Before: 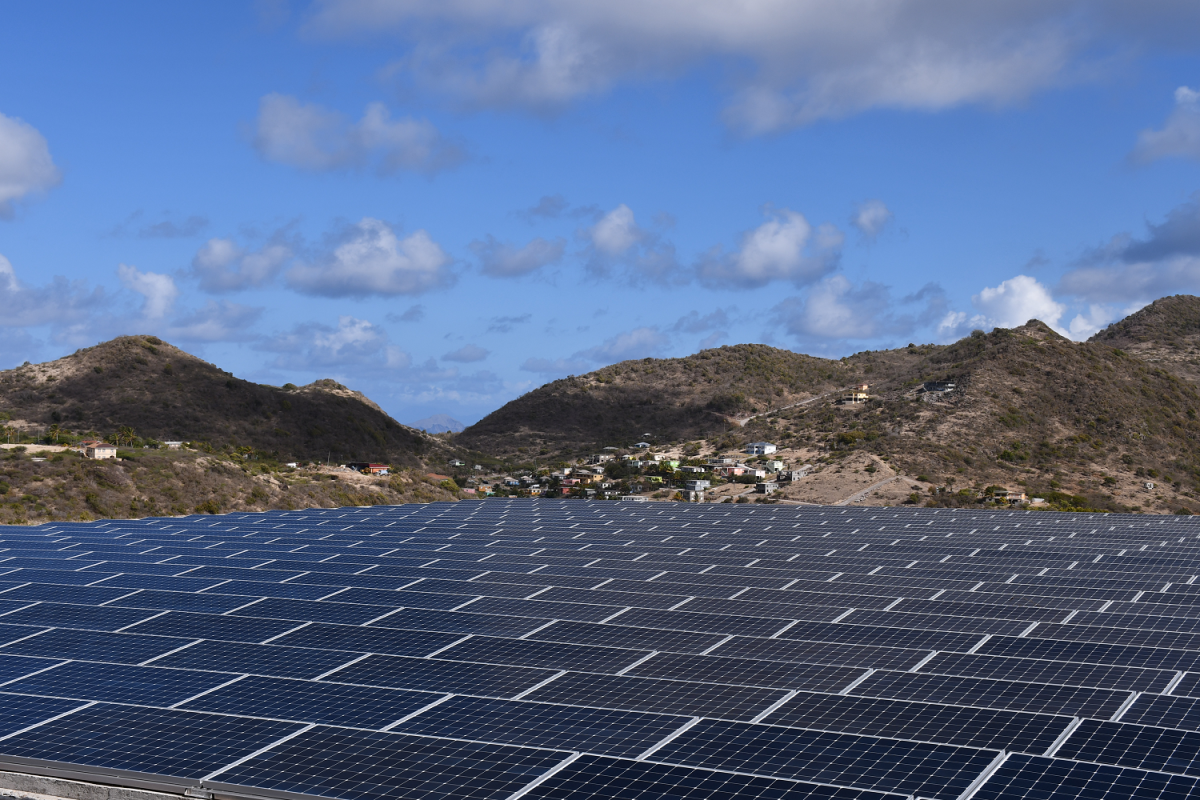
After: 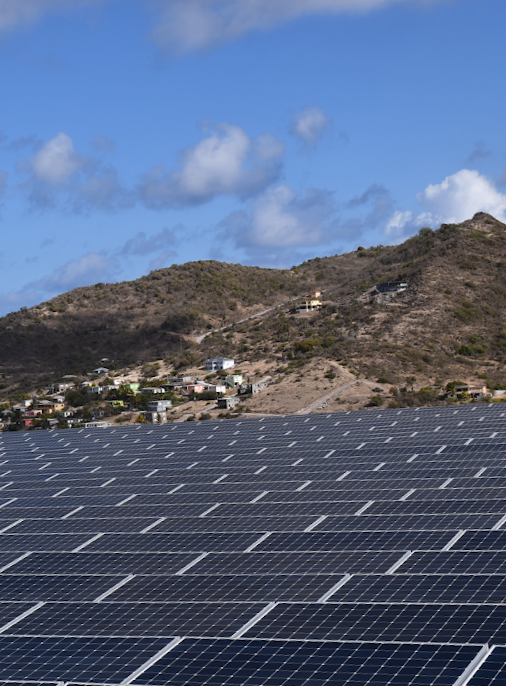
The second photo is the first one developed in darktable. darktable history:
crop: left 45.721%, top 13.393%, right 14.118%, bottom 10.01%
rotate and perspective: rotation -4.86°, automatic cropping off
